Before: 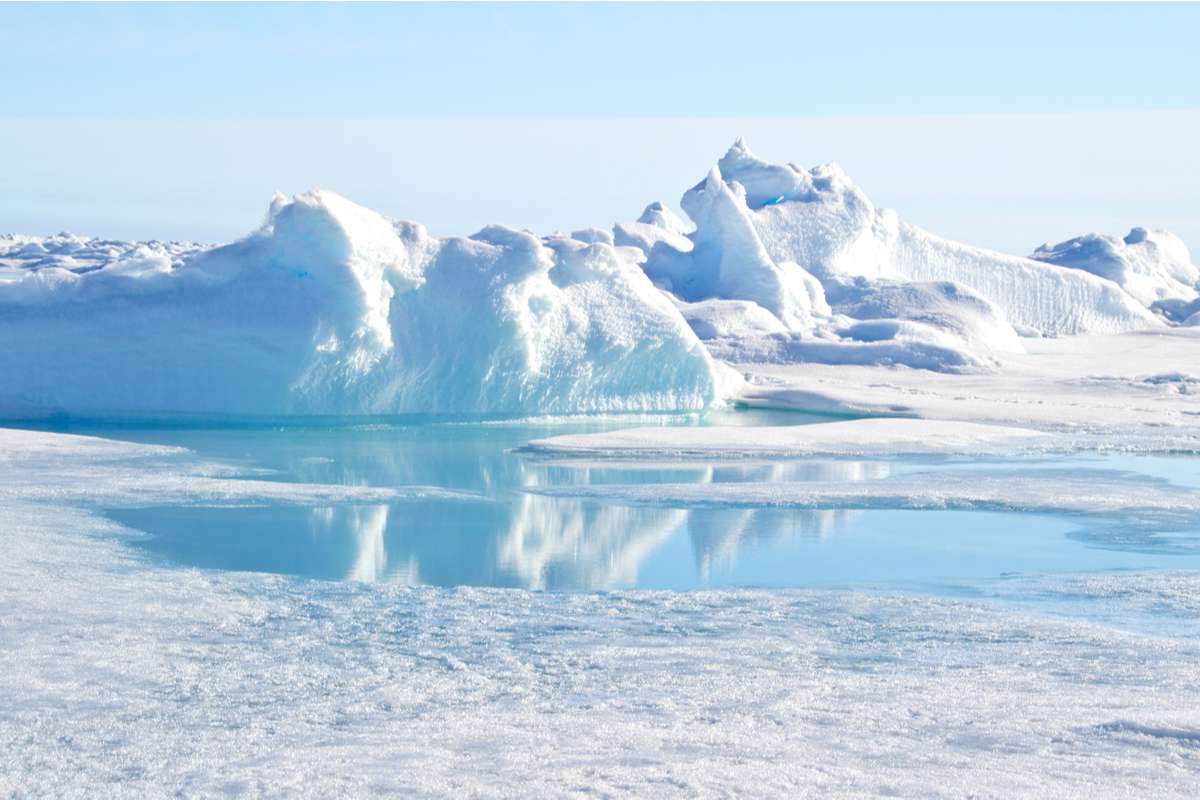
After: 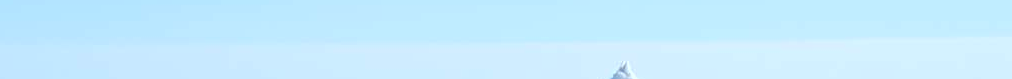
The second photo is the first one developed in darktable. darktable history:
sharpen: on, module defaults
crop and rotate: left 9.644%, top 9.491%, right 6.021%, bottom 80.509%
white balance: red 0.925, blue 1.046
